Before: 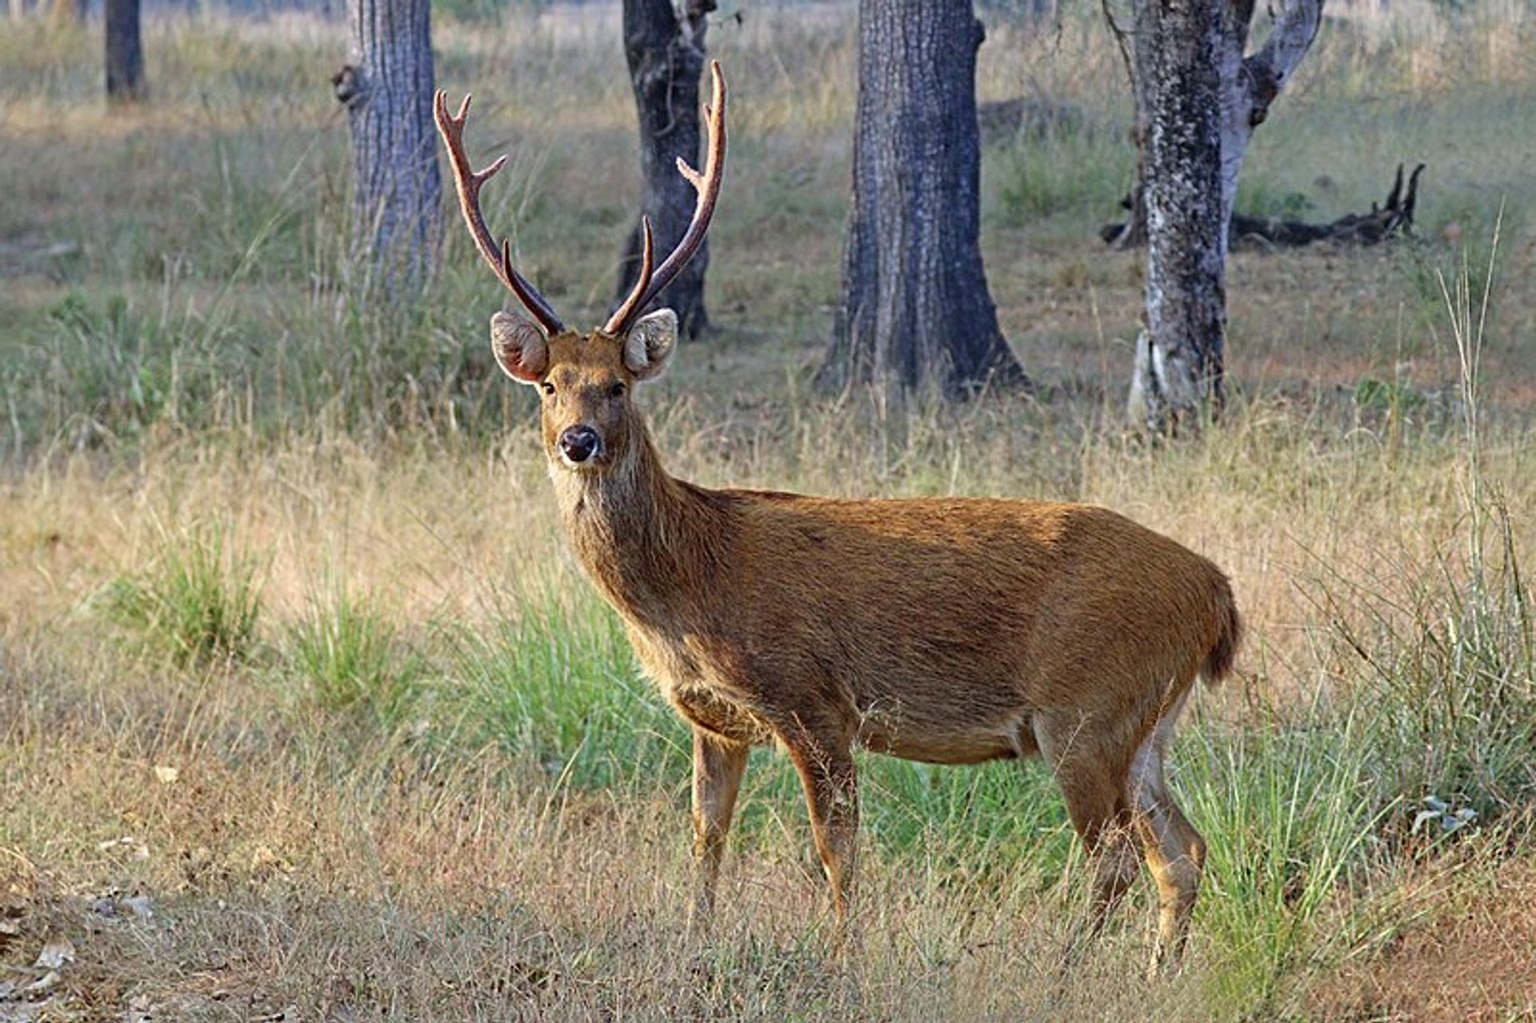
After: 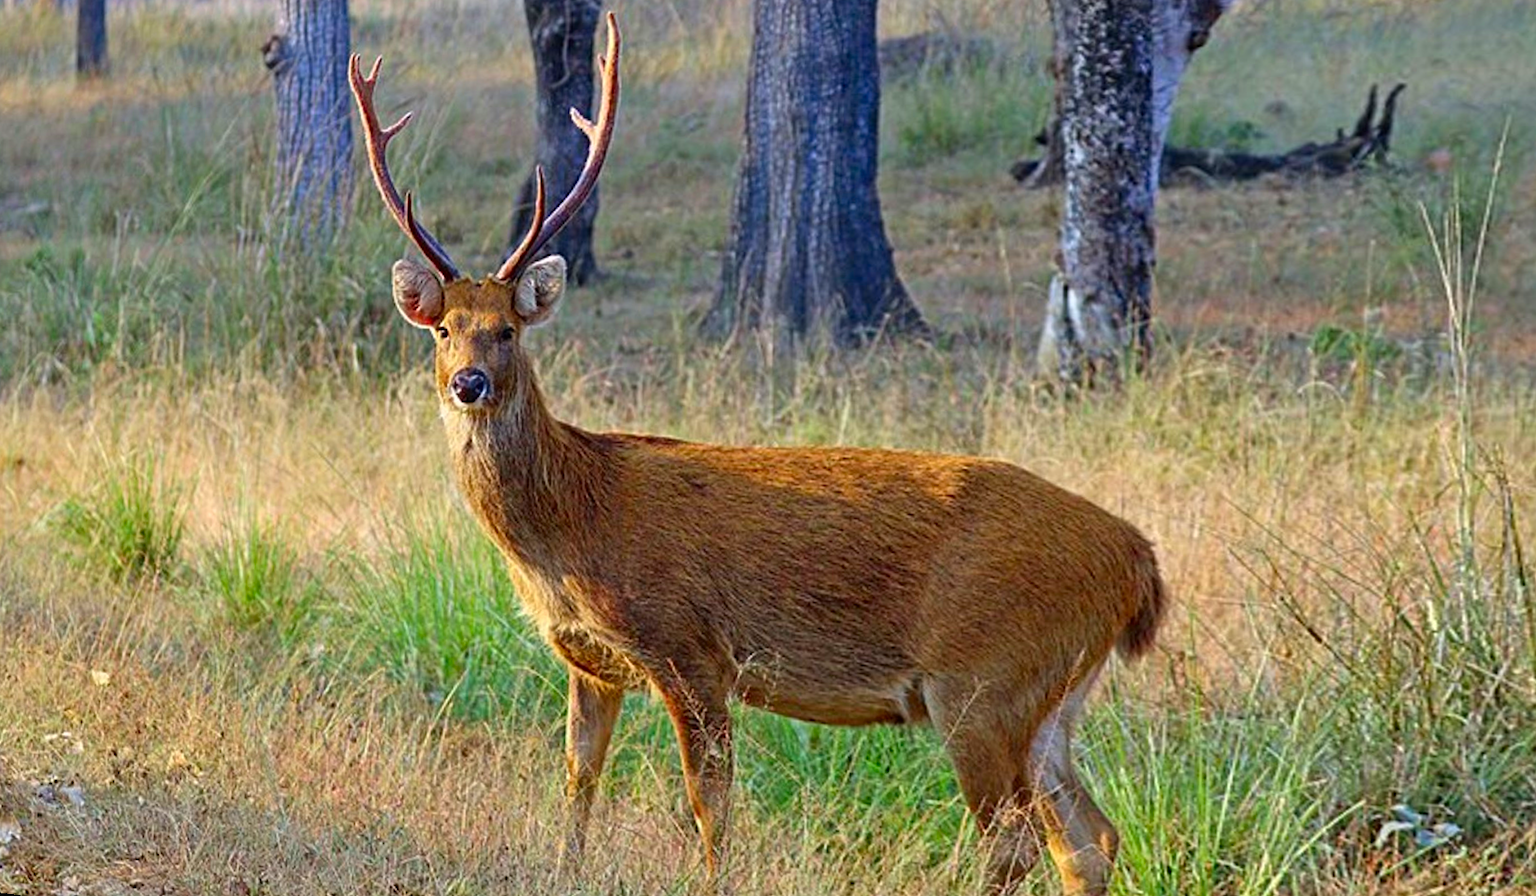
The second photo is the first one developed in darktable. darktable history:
rotate and perspective: rotation 1.69°, lens shift (vertical) -0.023, lens shift (horizontal) -0.291, crop left 0.025, crop right 0.988, crop top 0.092, crop bottom 0.842
contrast brightness saturation: saturation 0.5
